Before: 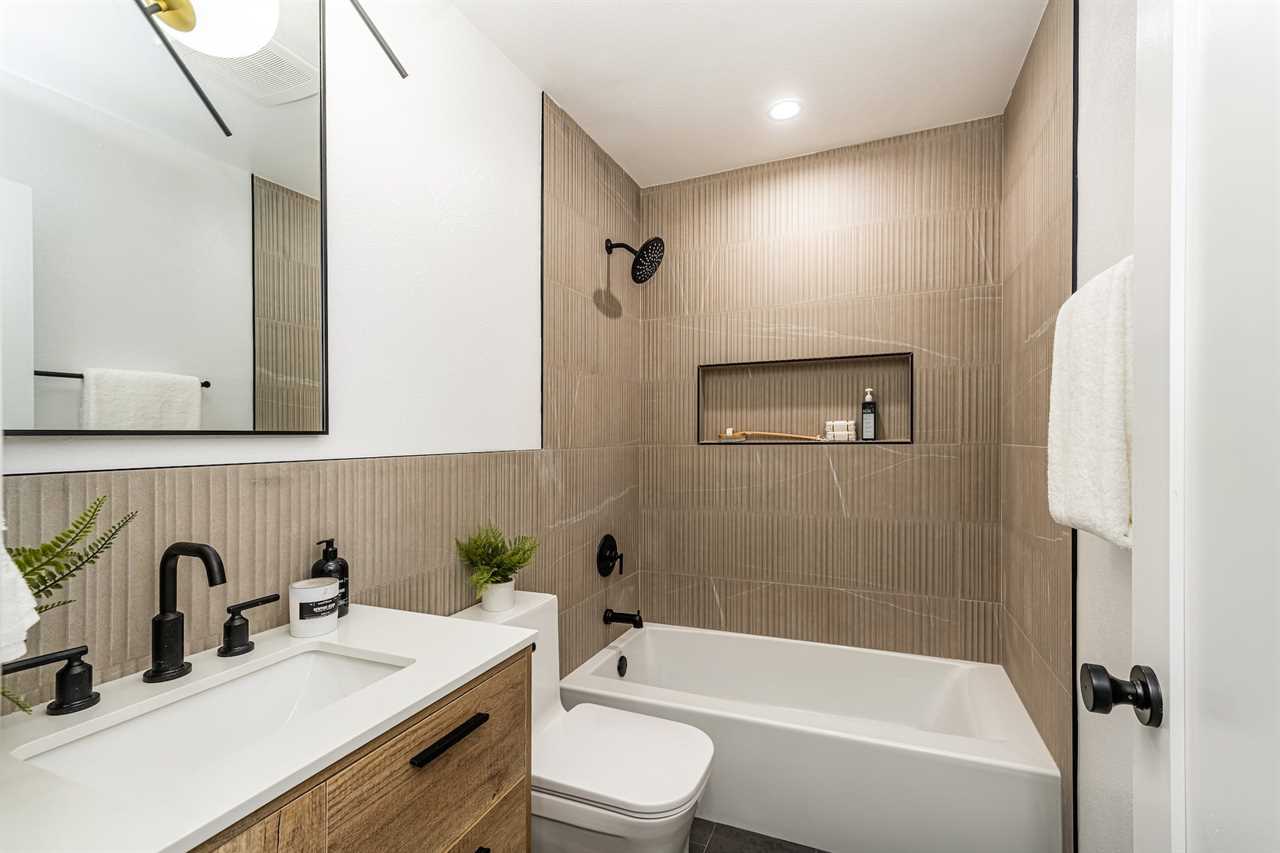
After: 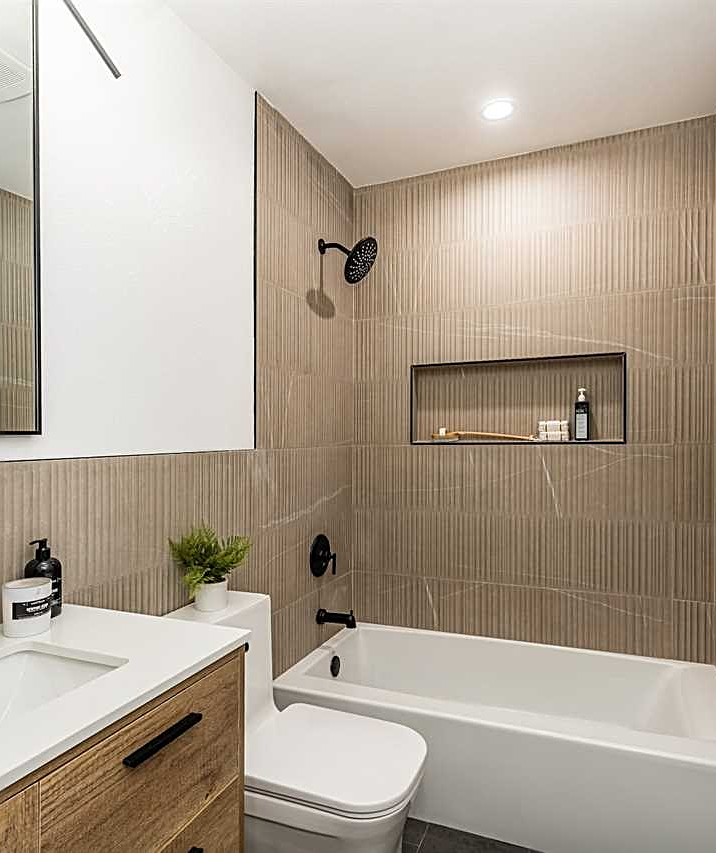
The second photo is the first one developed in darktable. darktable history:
crop and rotate: left 22.424%, right 21.568%
sharpen: on, module defaults
